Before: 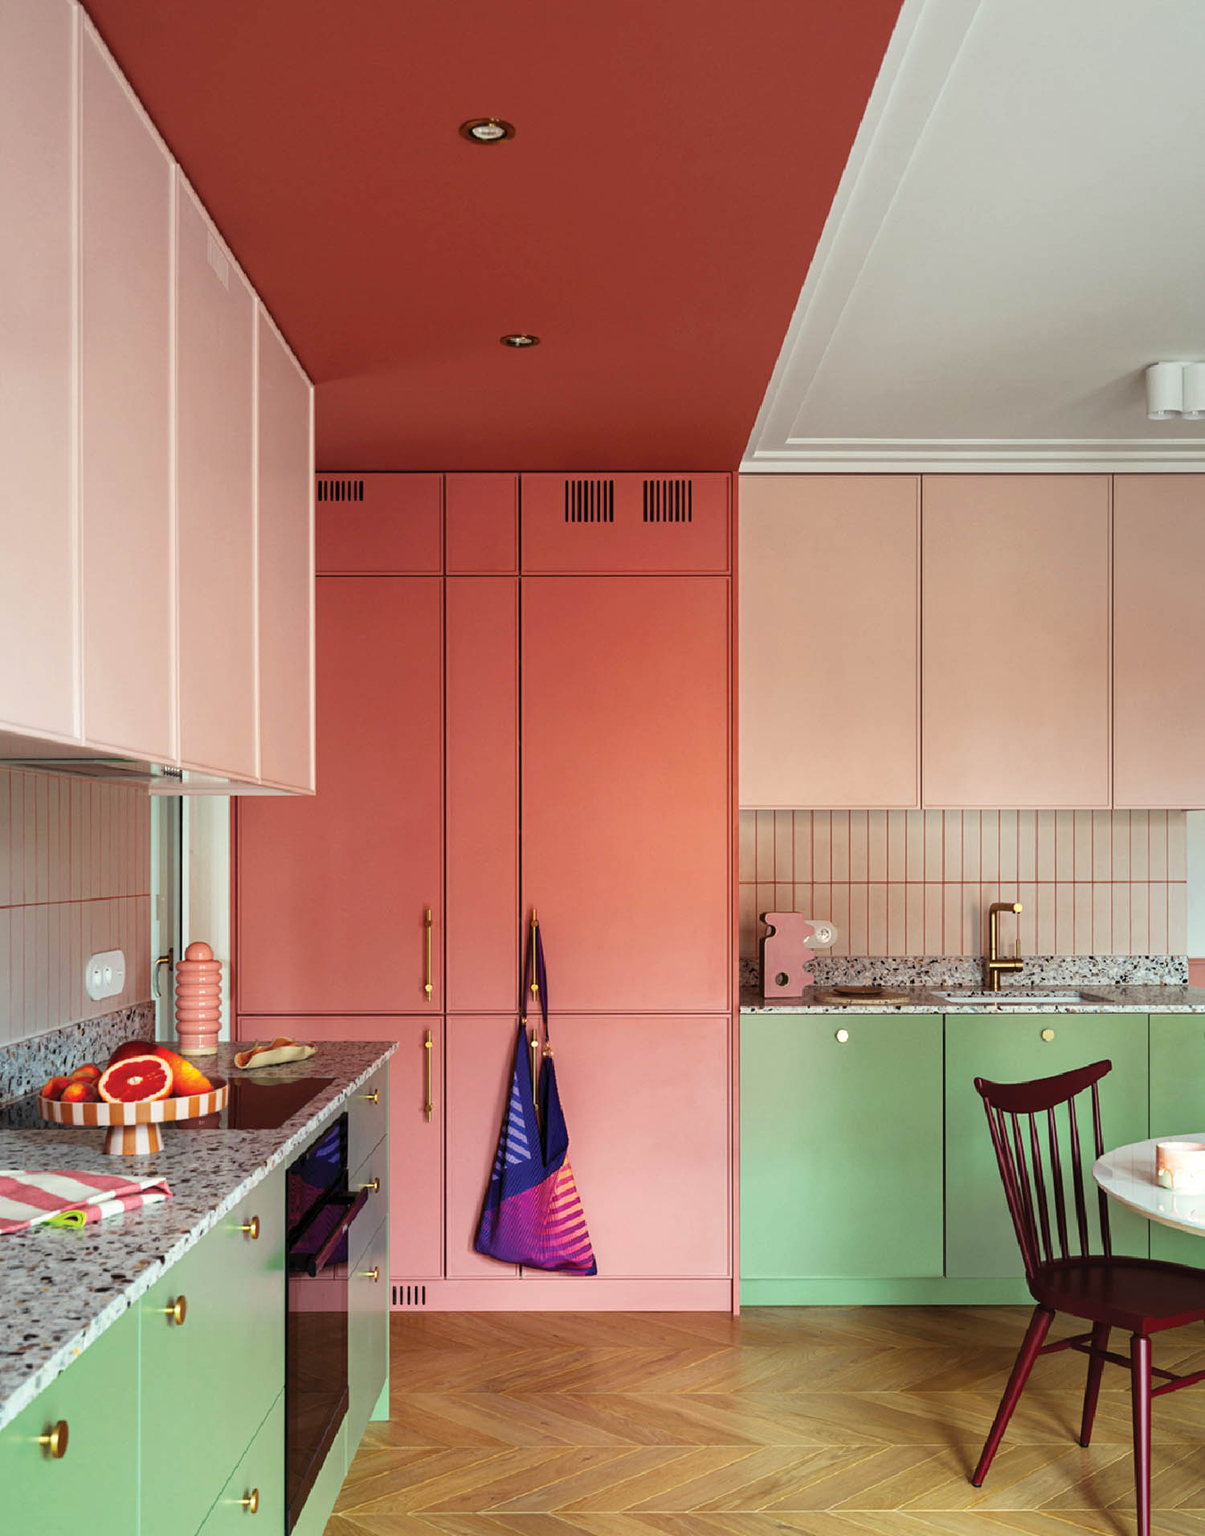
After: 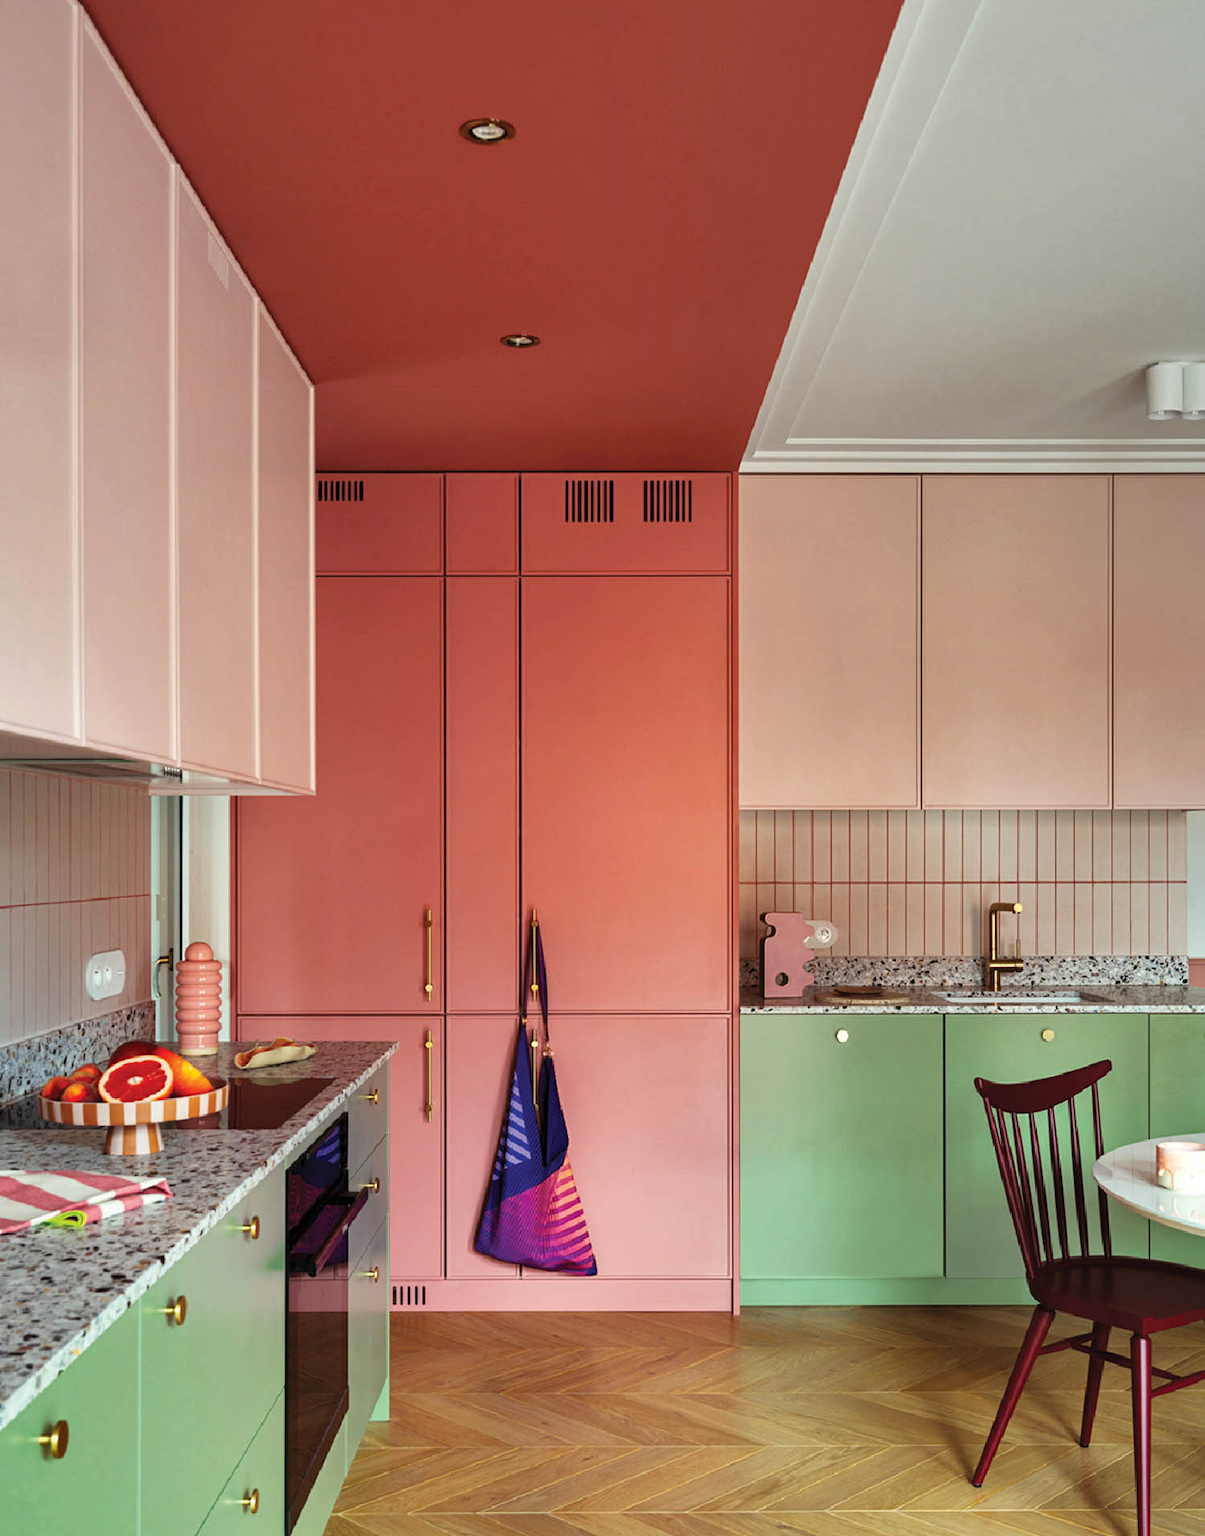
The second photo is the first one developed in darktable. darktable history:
shadows and highlights: shadows 53, soften with gaussian
